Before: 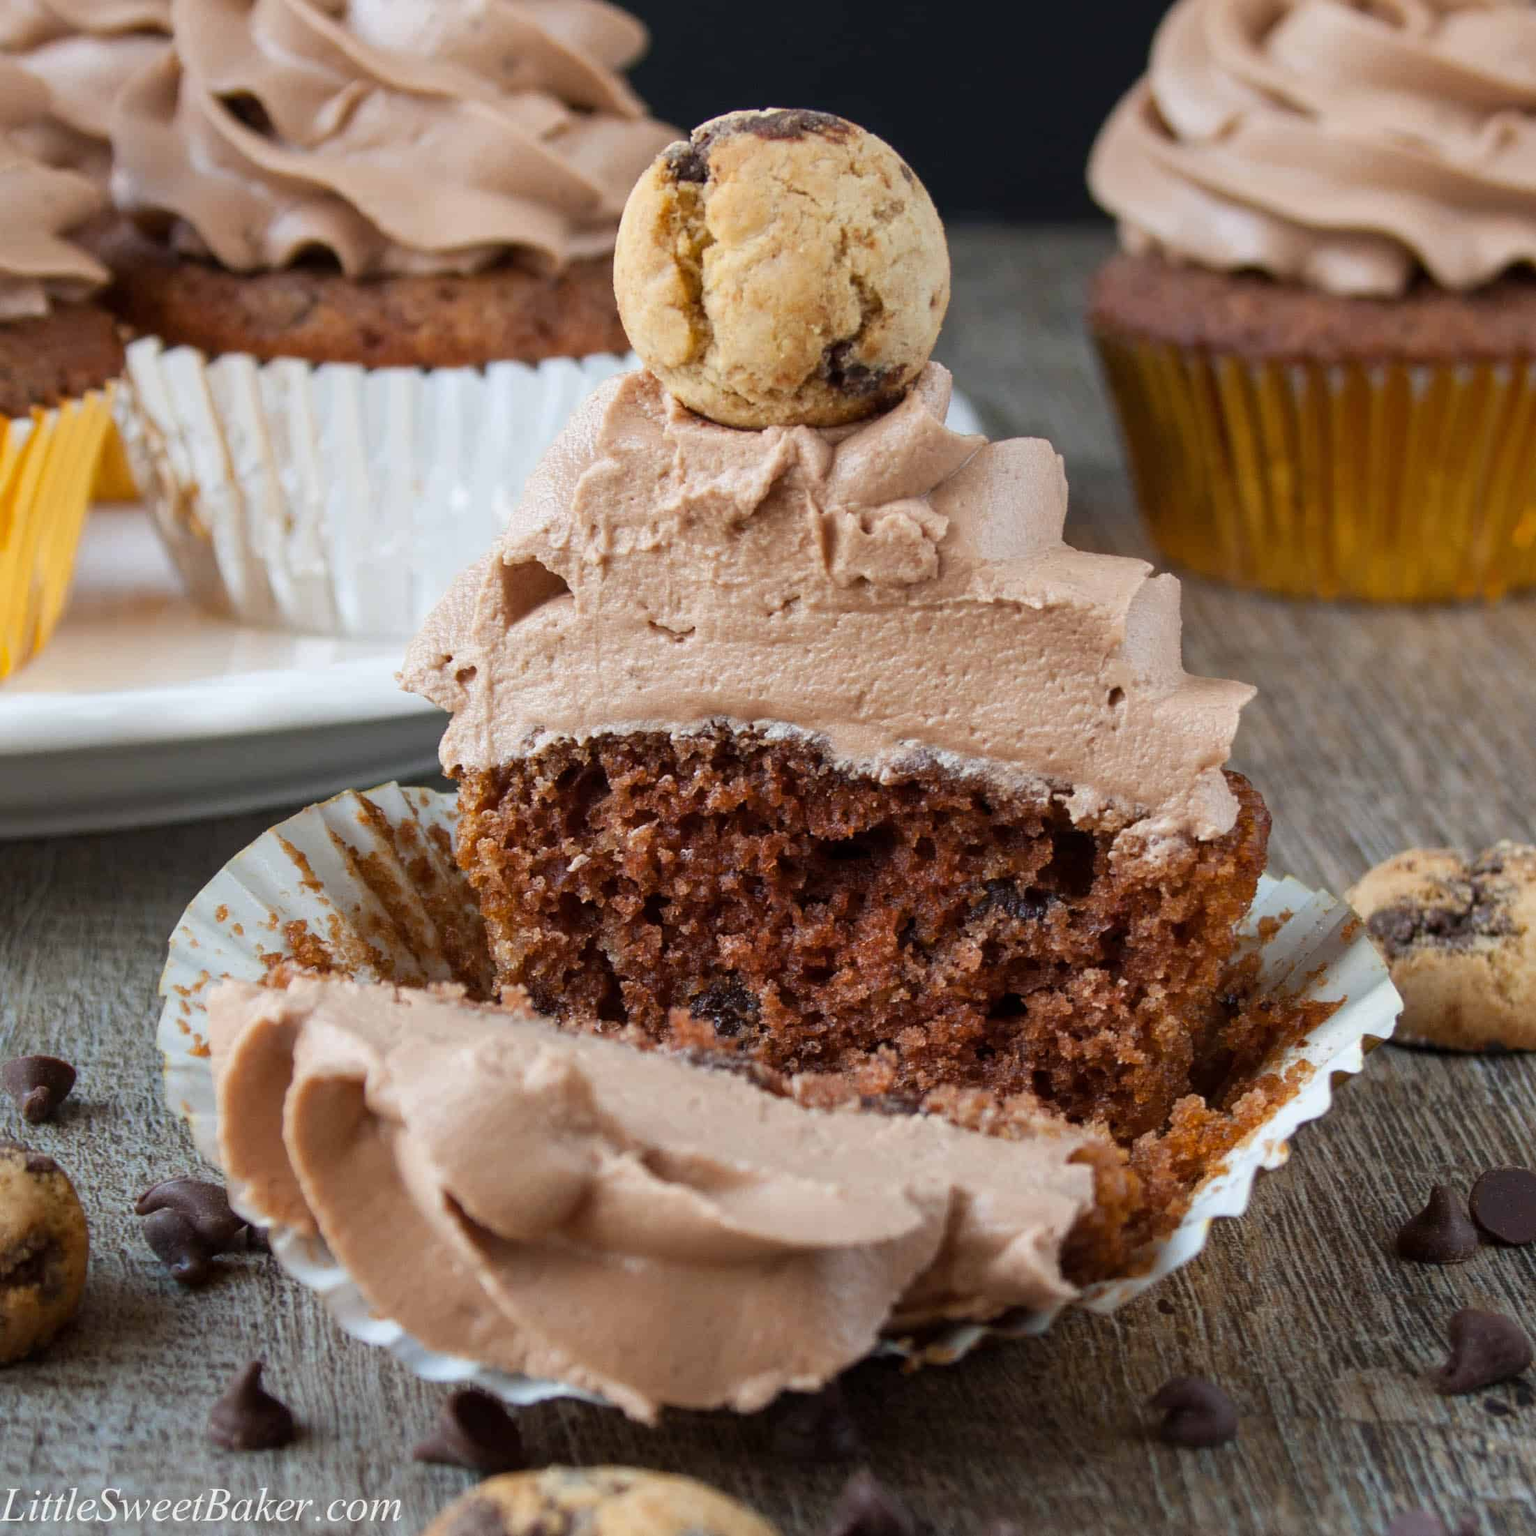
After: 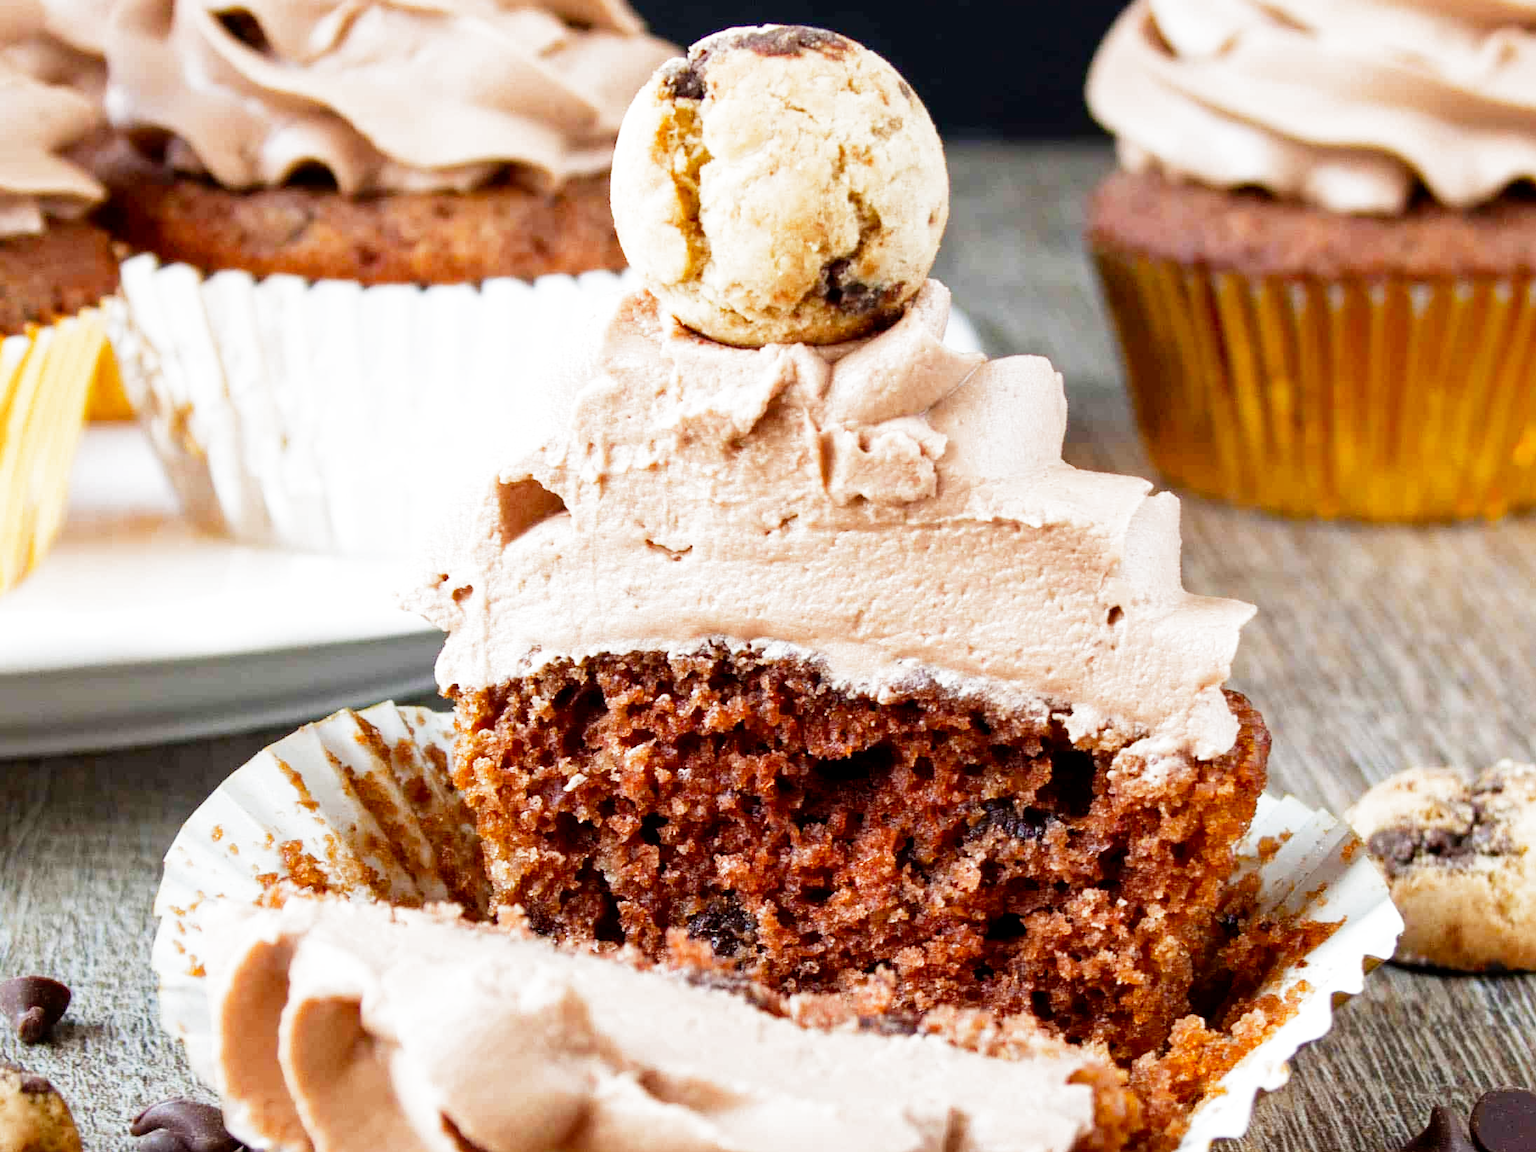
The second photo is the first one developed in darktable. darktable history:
exposure: exposure 0.648 EV, compensate highlight preservation false
vibrance: on, module defaults
filmic rgb: middle gray luminance 12.74%, black relative exposure -10.13 EV, white relative exposure 3.47 EV, threshold 6 EV, target black luminance 0%, hardness 5.74, latitude 44.69%, contrast 1.221, highlights saturation mix 5%, shadows ↔ highlights balance 26.78%, add noise in highlights 0, preserve chrominance no, color science v3 (2019), use custom middle-gray values true, iterations of high-quality reconstruction 0, contrast in highlights soft, enable highlight reconstruction true
crop: left 0.387%, top 5.469%, bottom 19.809%
